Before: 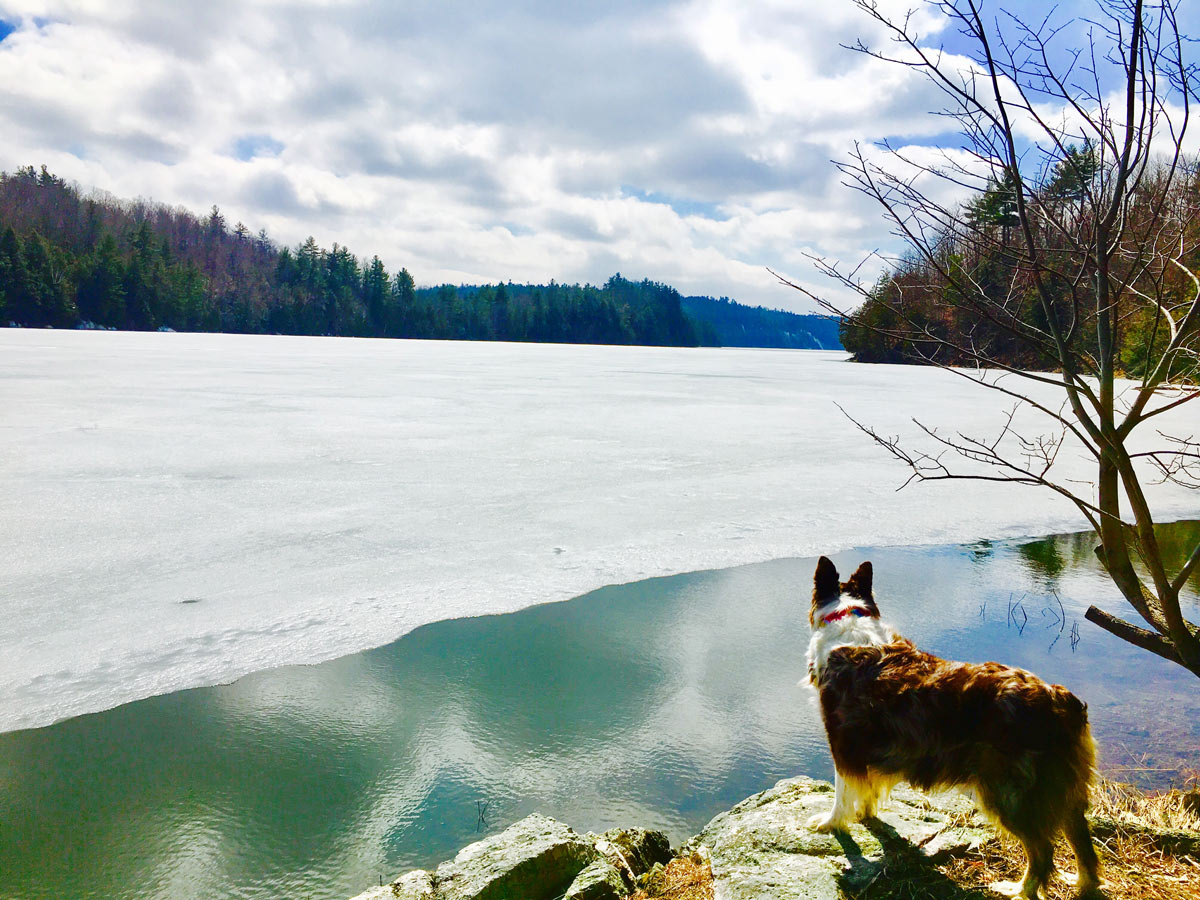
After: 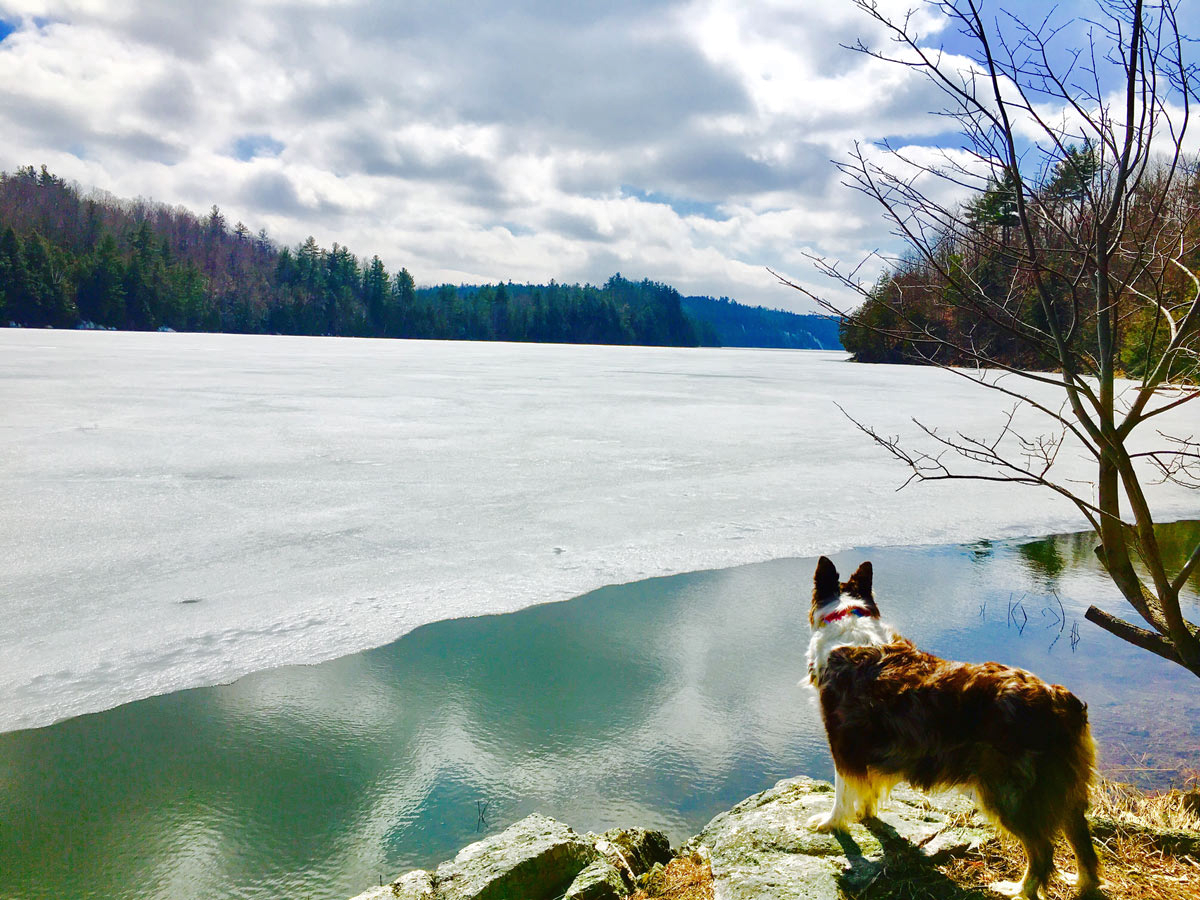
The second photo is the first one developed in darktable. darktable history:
shadows and highlights: shadows 10, white point adjustment 1, highlights -40
